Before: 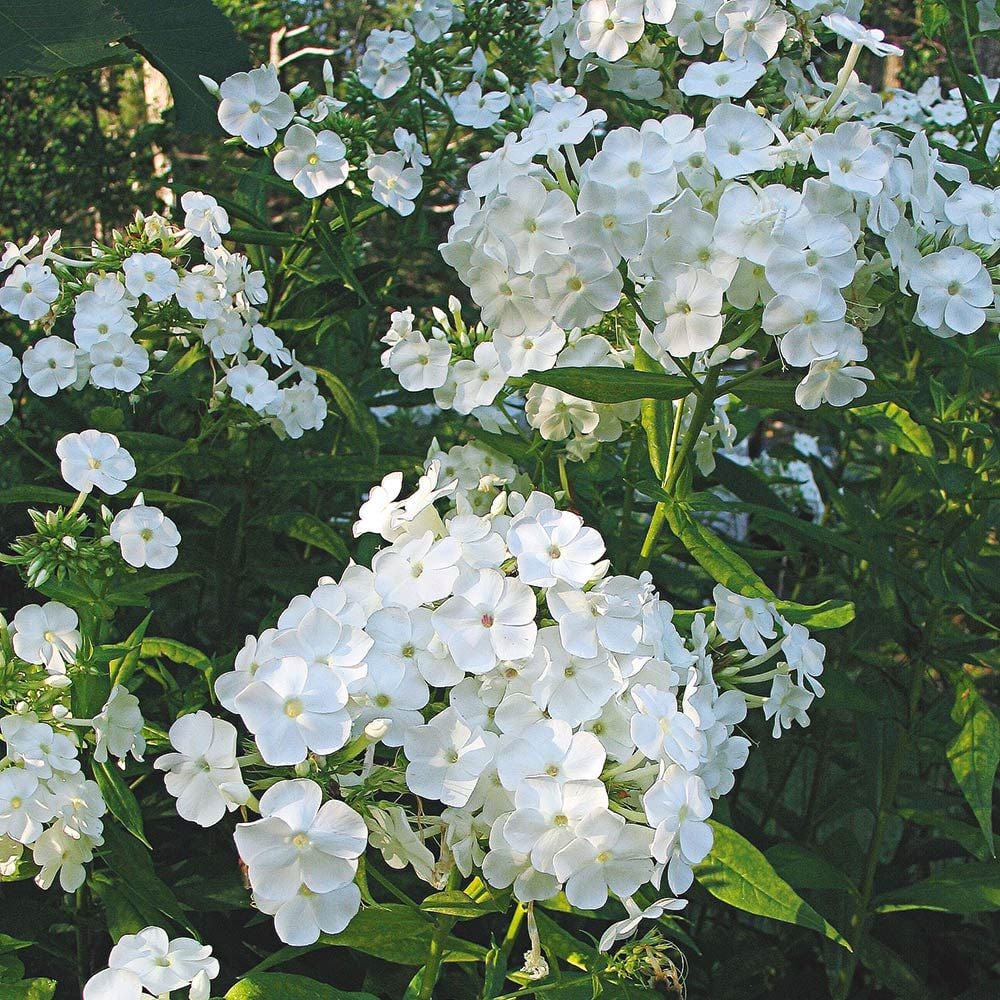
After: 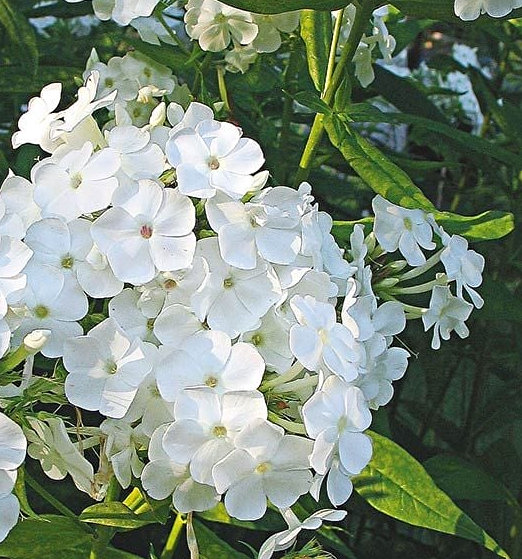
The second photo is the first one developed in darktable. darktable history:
crop: left 34.169%, top 38.936%, right 13.537%, bottom 5.164%
sharpen: amount 0.202
